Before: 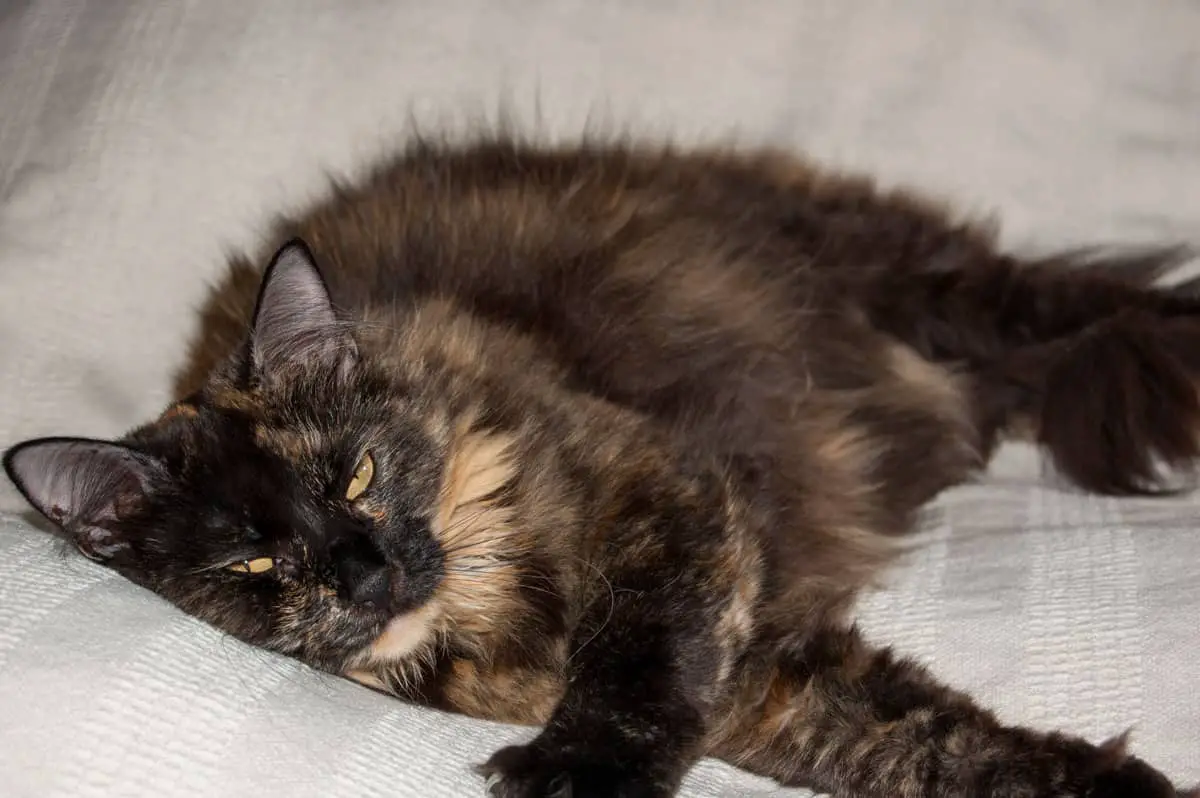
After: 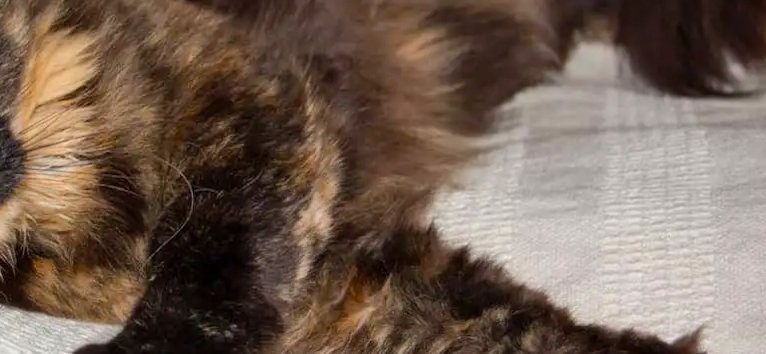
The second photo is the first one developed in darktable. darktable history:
color balance rgb: perceptual saturation grading › global saturation 20%, global vibrance 20%
crop and rotate: left 35.509%, top 50.238%, bottom 4.934%
shadows and highlights: shadows 49, highlights -41, soften with gaussian
rotate and perspective: rotation 0.174°, lens shift (vertical) 0.013, lens shift (horizontal) 0.019, shear 0.001, automatic cropping original format, crop left 0.007, crop right 0.991, crop top 0.016, crop bottom 0.997
